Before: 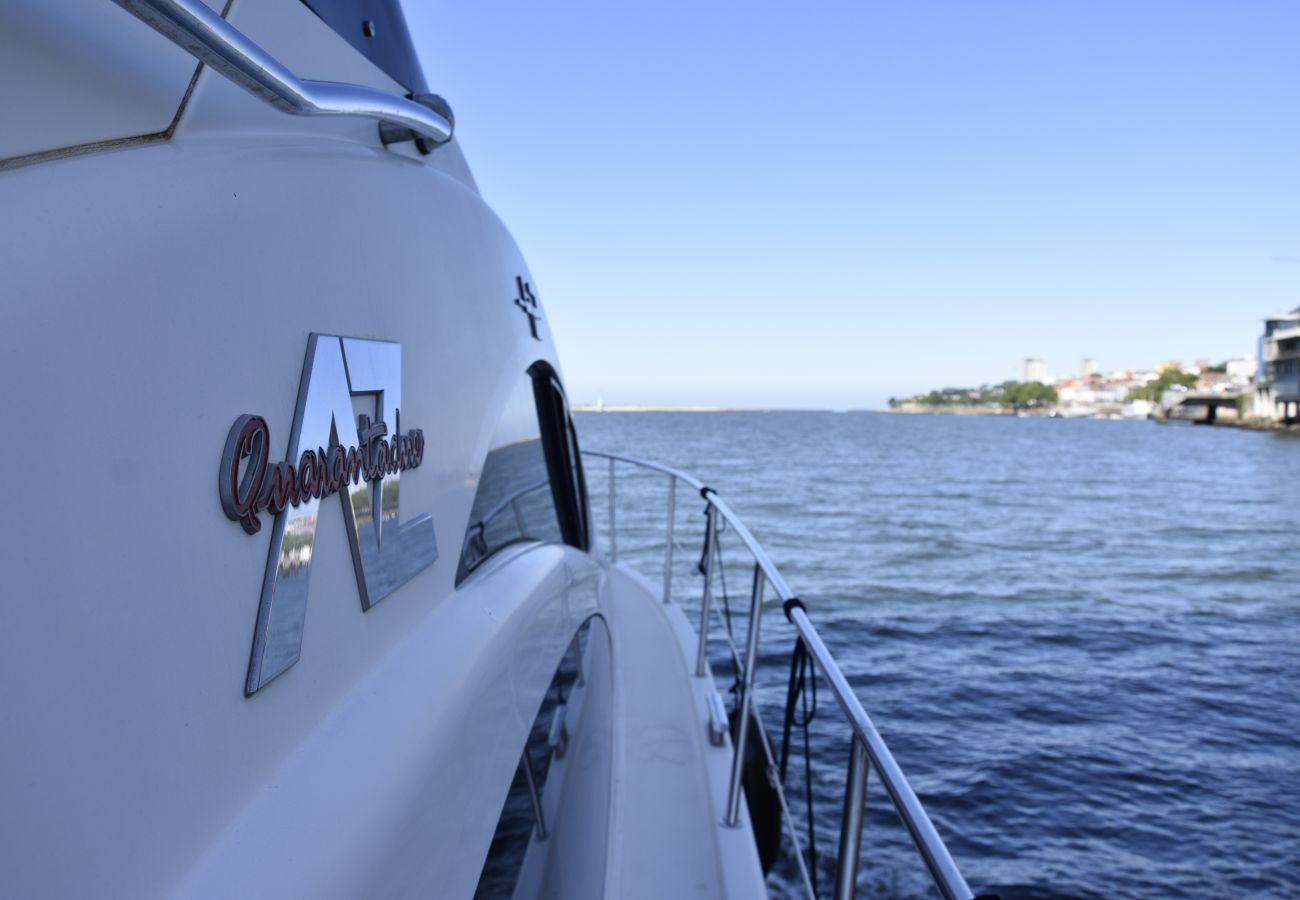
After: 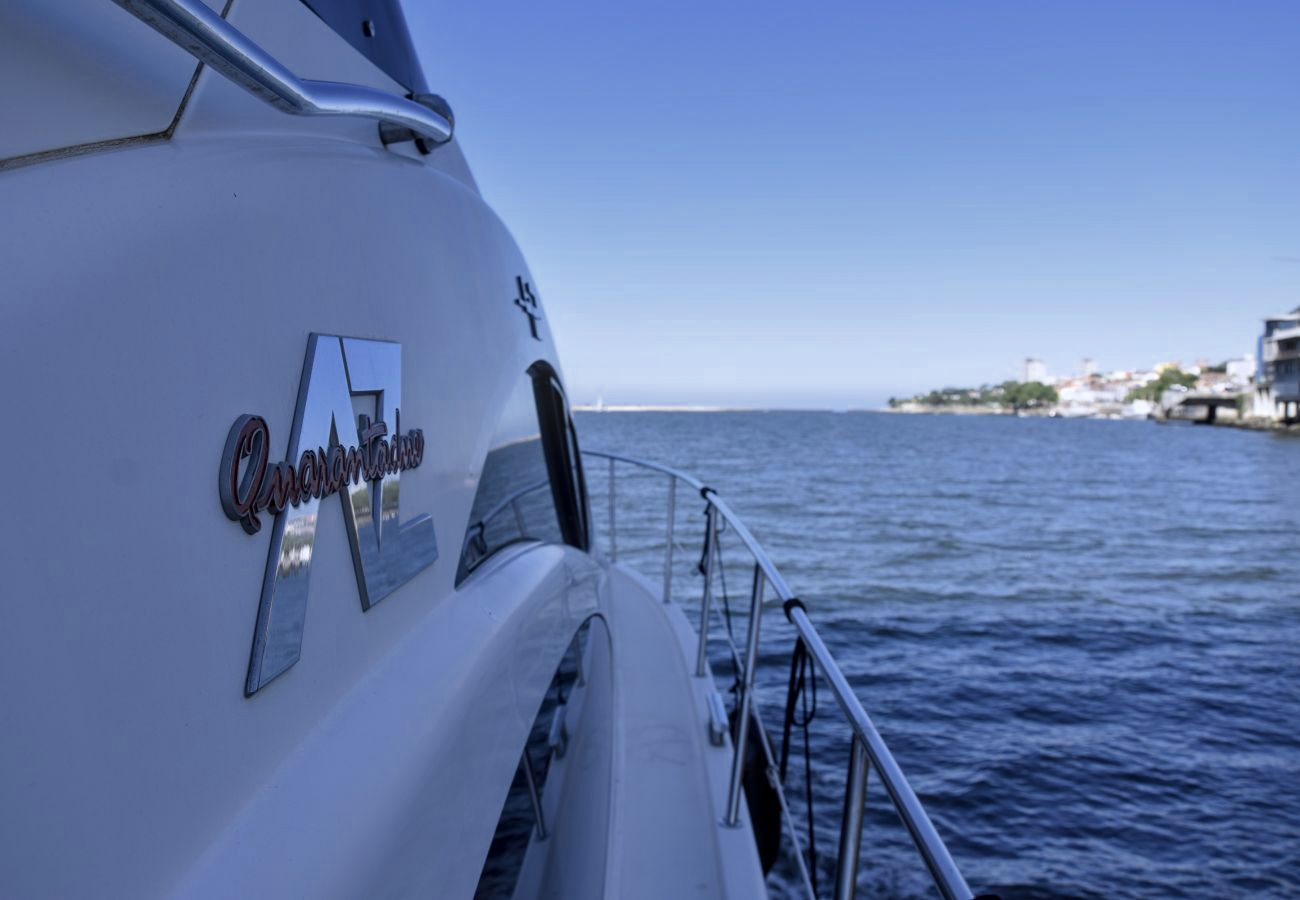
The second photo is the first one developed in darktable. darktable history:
color zones: curves: ch0 [(0, 0.5) (0.125, 0.4) (0.25, 0.5) (0.375, 0.4) (0.5, 0.4) (0.625, 0.35) (0.75, 0.35) (0.875, 0.5)]; ch1 [(0, 0.35) (0.125, 0.45) (0.25, 0.35) (0.375, 0.35) (0.5, 0.35) (0.625, 0.35) (0.75, 0.45) (0.875, 0.35)]; ch2 [(0, 0.6) (0.125, 0.5) (0.25, 0.5) (0.375, 0.6) (0.5, 0.6) (0.625, 0.5) (0.75, 0.5) (0.875, 0.5)]
color calibration: illuminant as shot in camera, x 0.358, y 0.373, temperature 4628.91 K
local contrast: on, module defaults
